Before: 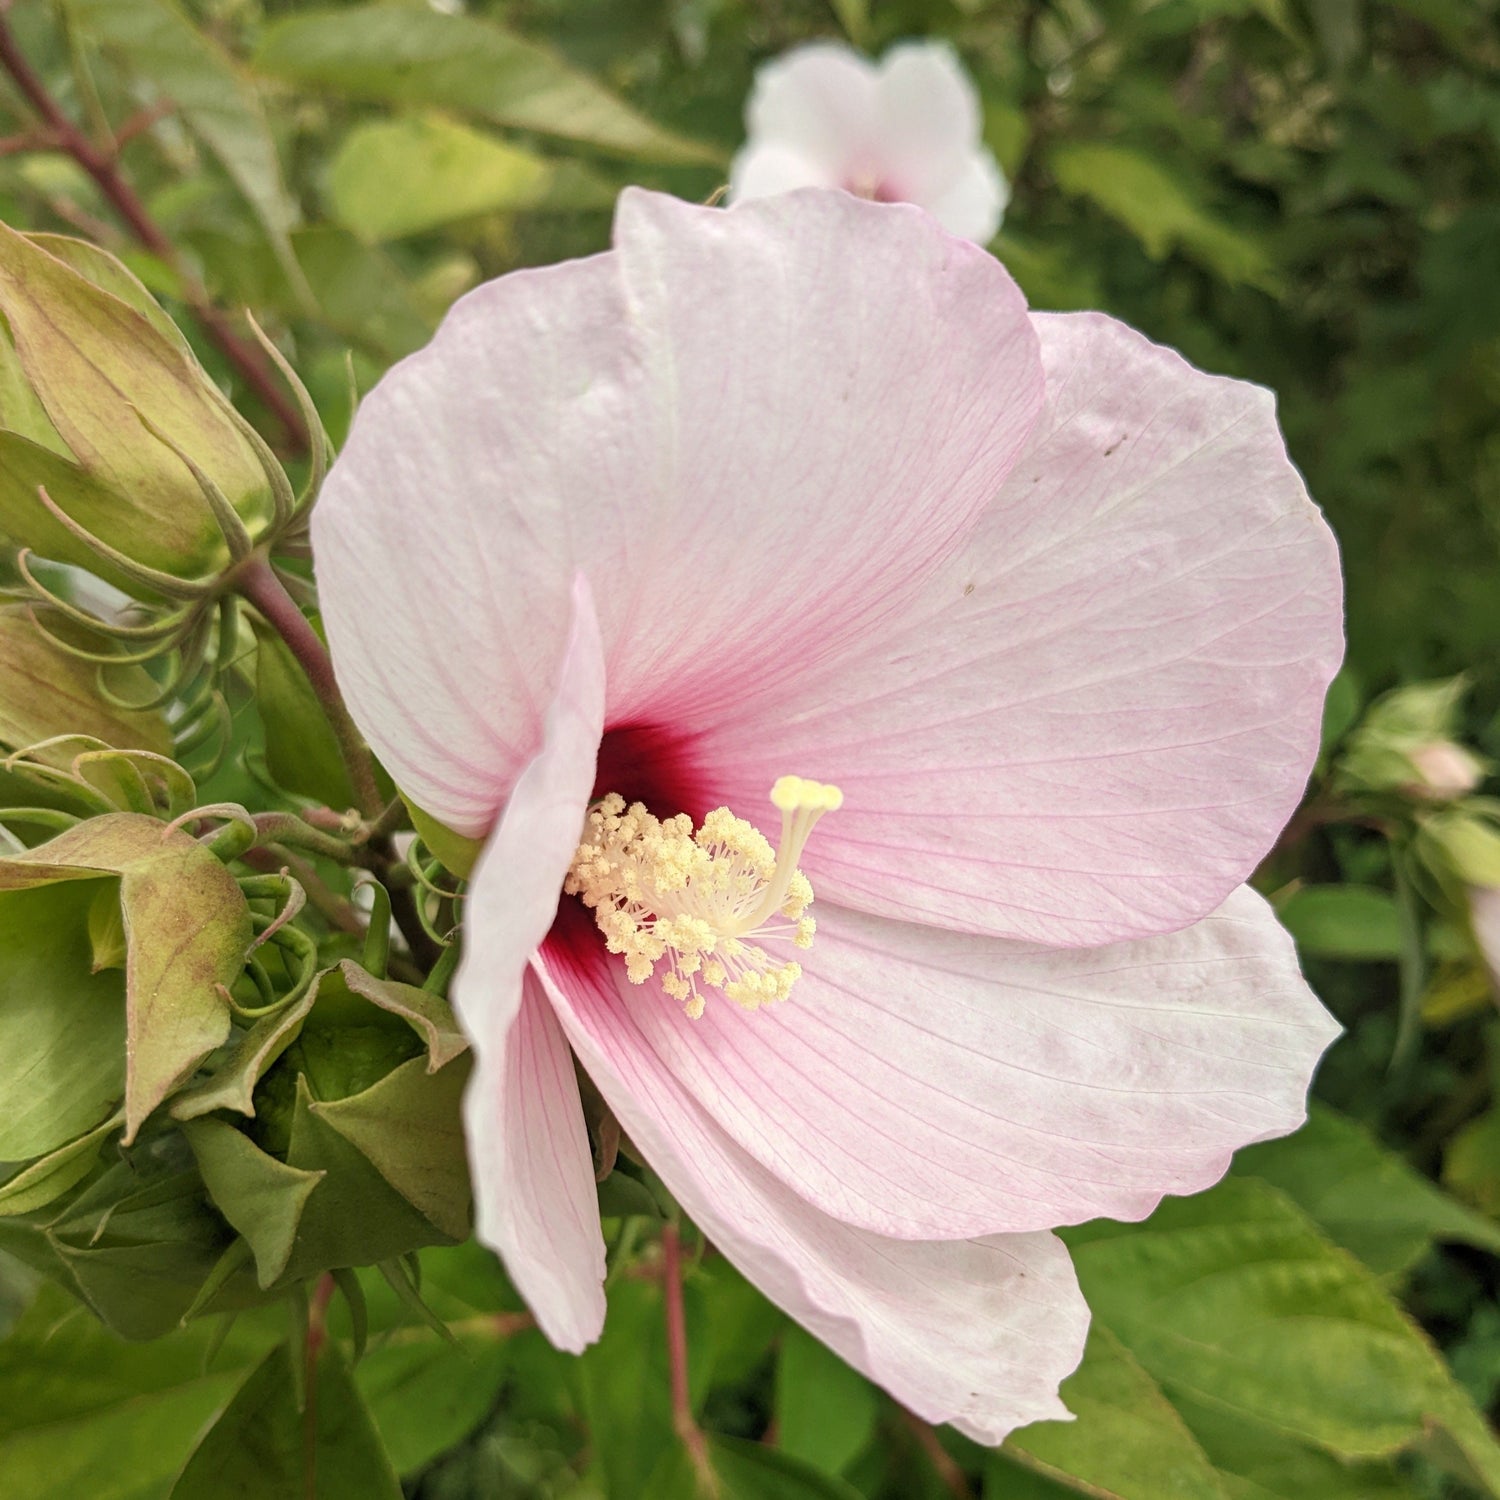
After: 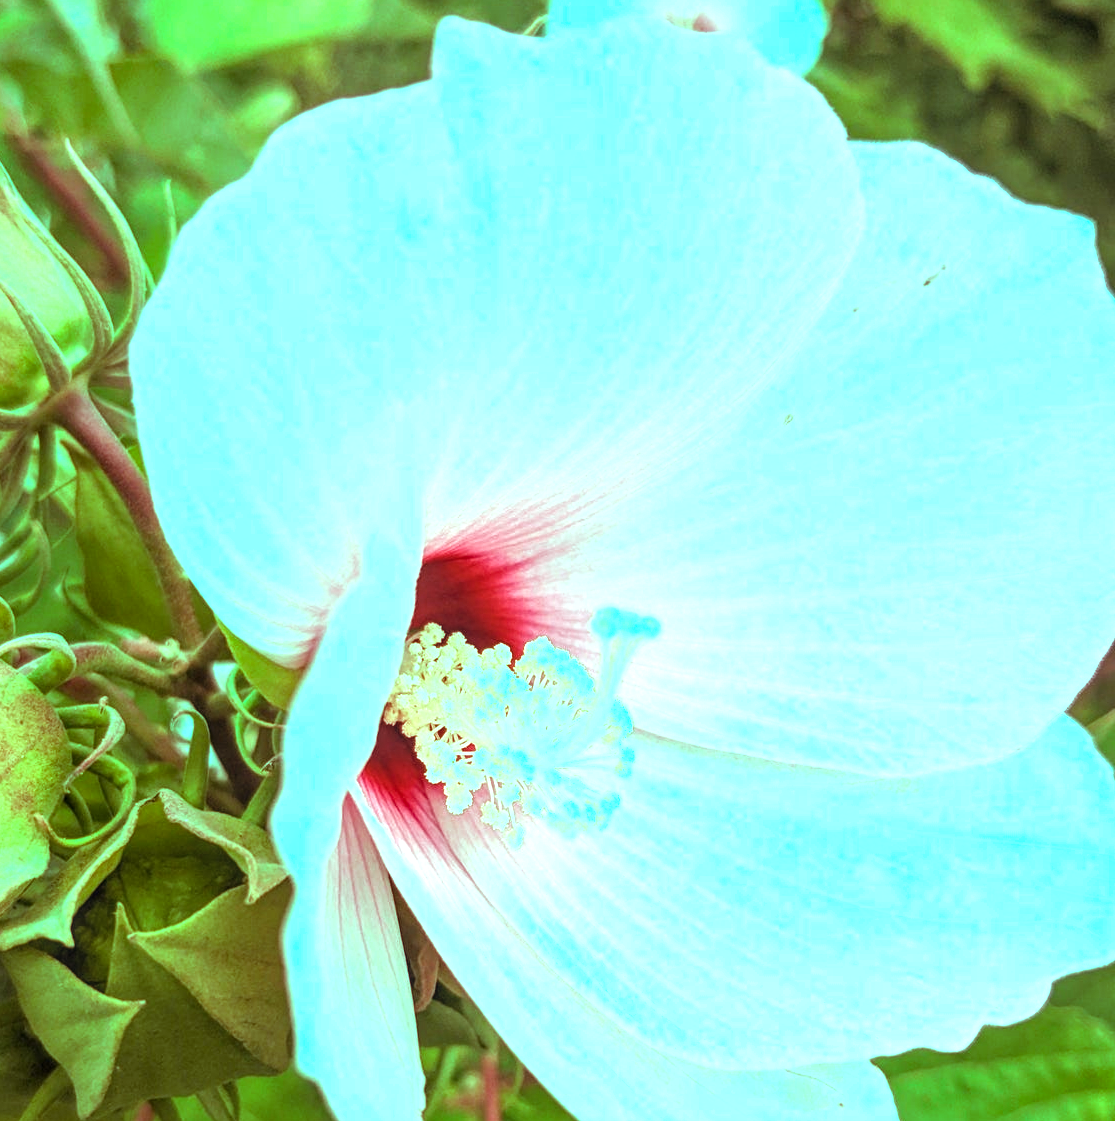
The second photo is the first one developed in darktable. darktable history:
color balance rgb: shadows lift › chroma 4.456%, shadows lift › hue 26.36°, highlights gain › luminance 19.964%, highlights gain › chroma 13.111%, highlights gain › hue 173.19°, linear chroma grading › global chroma 0.97%, perceptual saturation grading › global saturation 0.028%, perceptual brilliance grading › global brilliance 25.582%
local contrast: on, module defaults
crop and rotate: left 12.1%, top 11.395%, right 13.504%, bottom 13.834%
